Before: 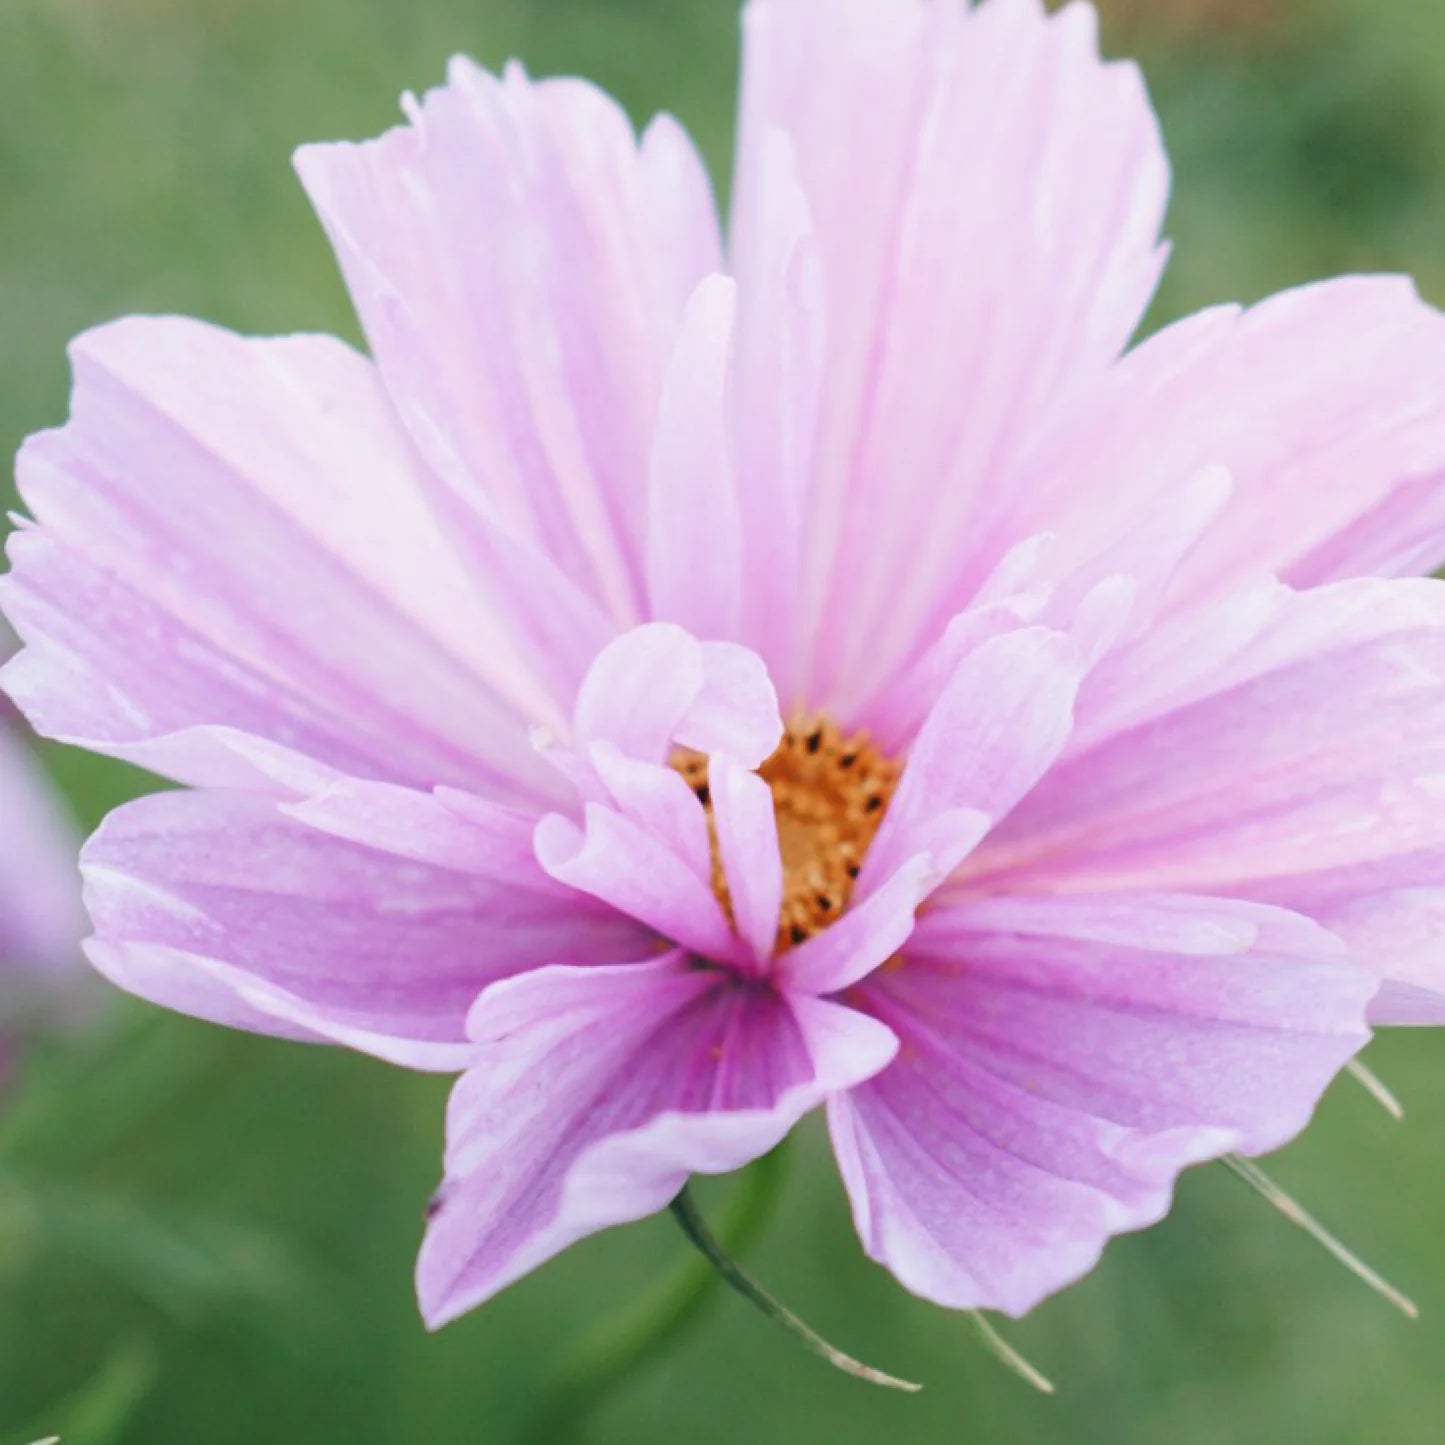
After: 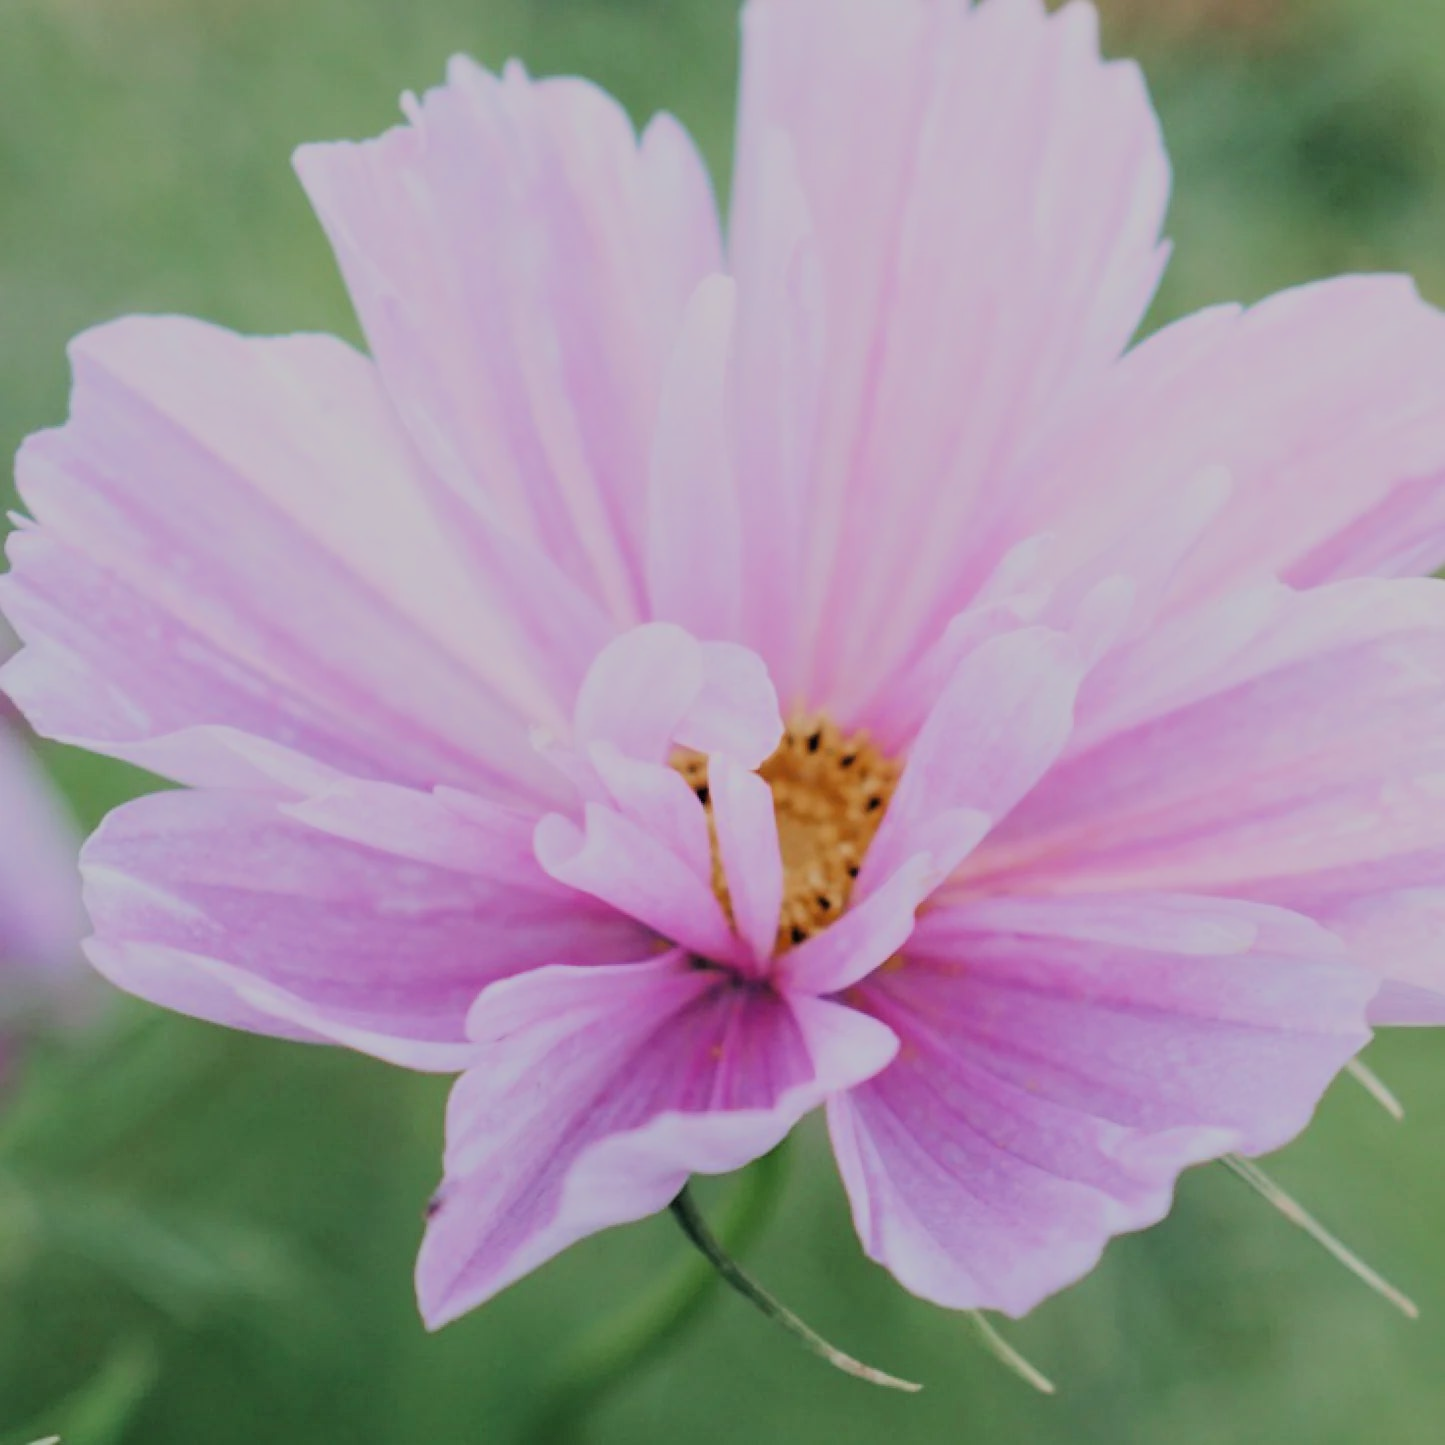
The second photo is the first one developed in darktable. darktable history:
color zones: curves: ch1 [(0.113, 0.438) (0.75, 0.5)]; ch2 [(0.12, 0.526) (0.75, 0.5)]
filmic rgb: black relative exposure -6.15 EV, white relative exposure 6.96 EV, hardness 2.23, color science v6 (2022)
